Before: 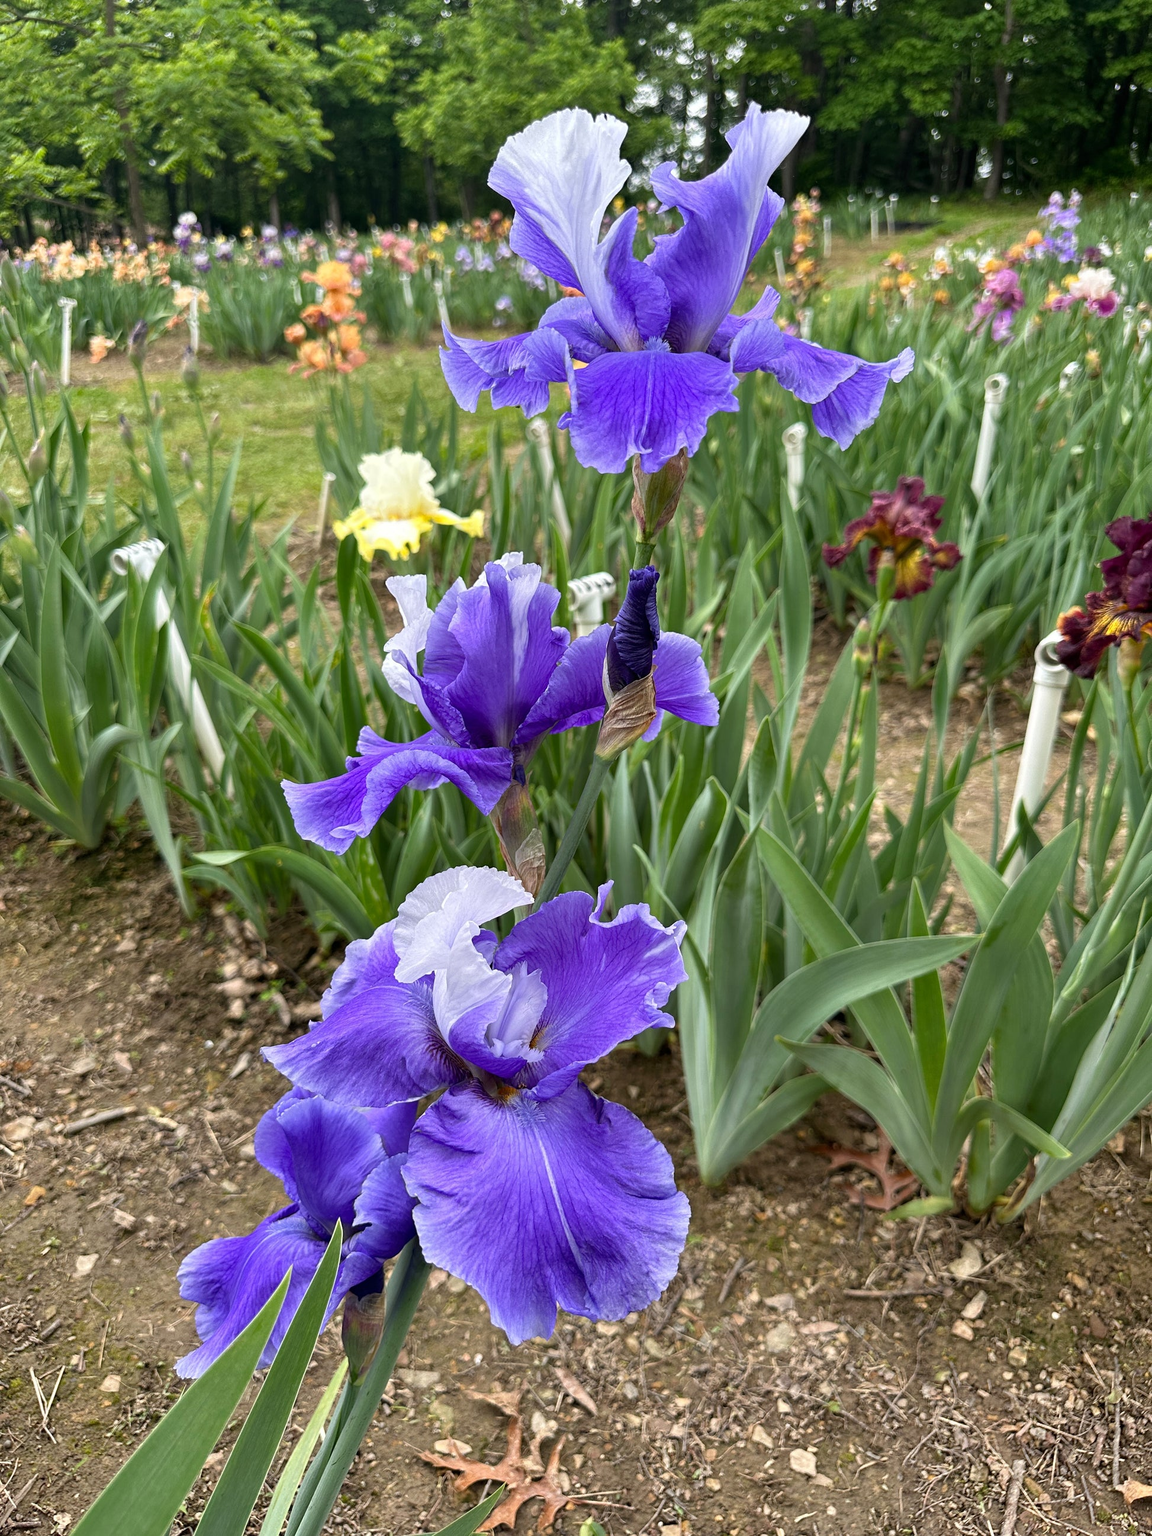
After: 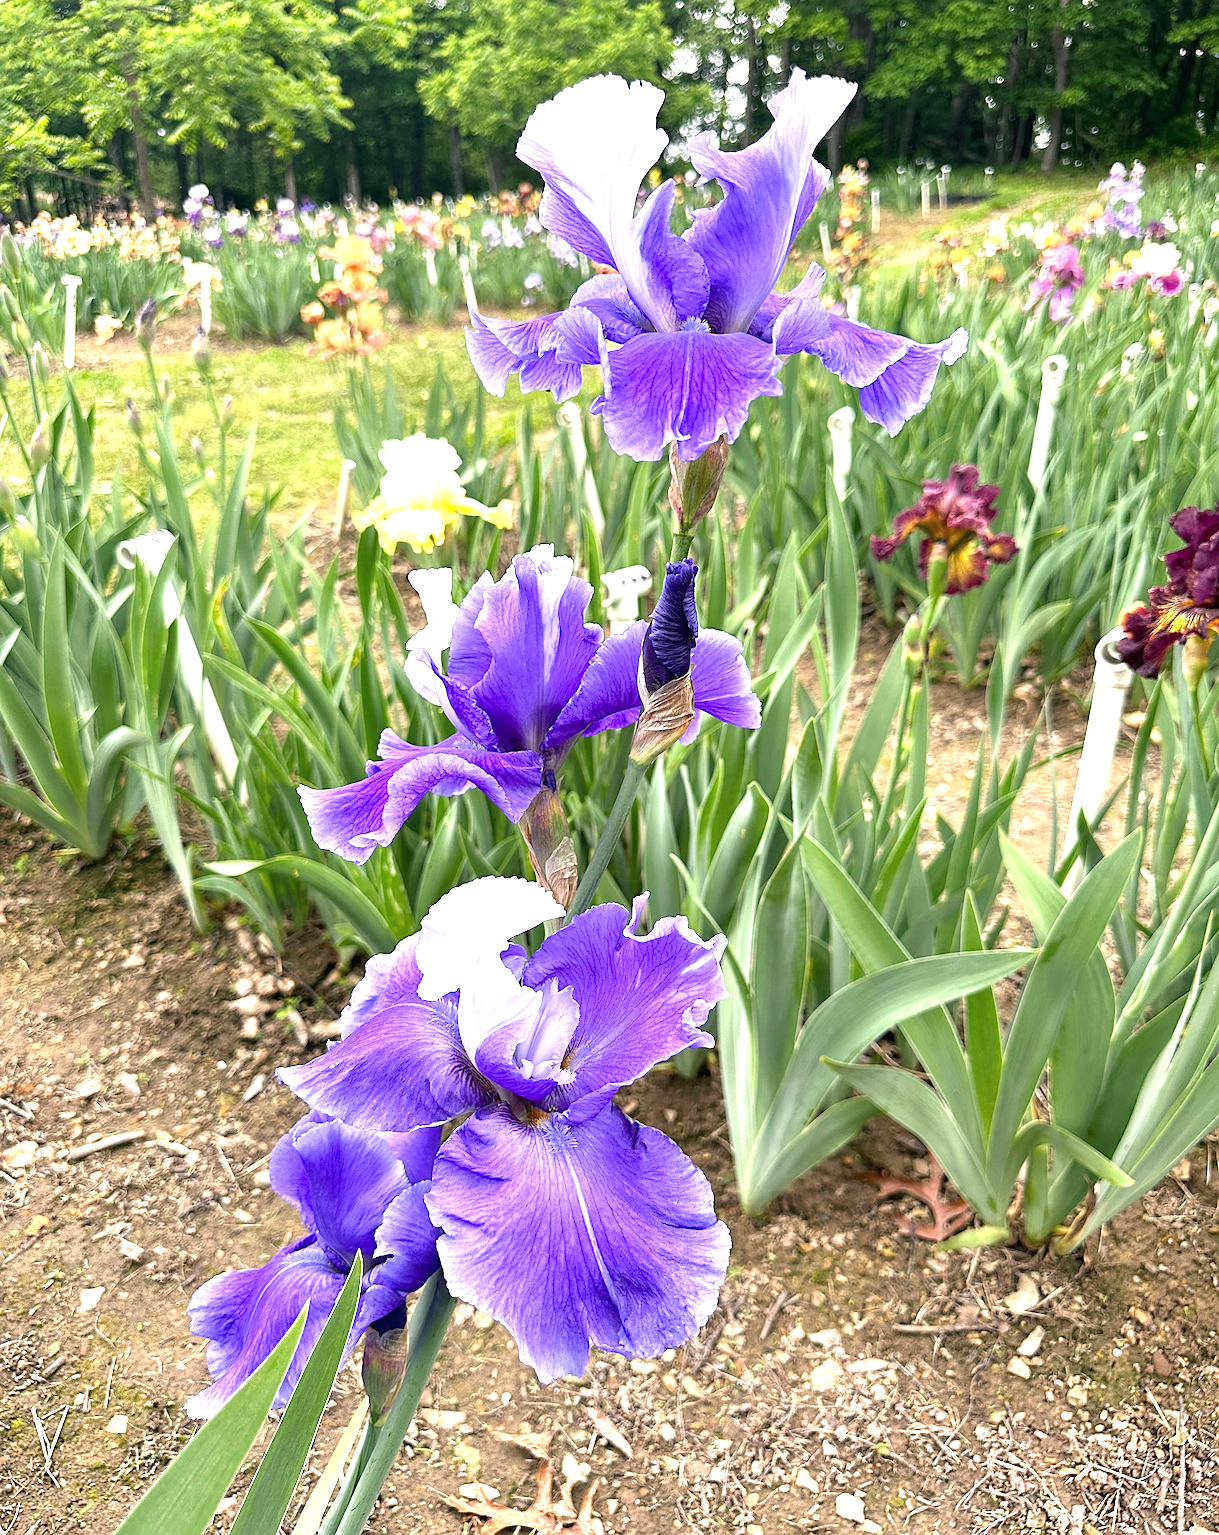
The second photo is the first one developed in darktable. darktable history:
crop and rotate: top 2.479%, bottom 3.018%
color balance rgb: shadows lift › chroma 1.41%, shadows lift › hue 260°, power › chroma 0.5%, power › hue 260°, highlights gain › chroma 1%, highlights gain › hue 27°, saturation formula JzAzBz (2021)
sharpen: on, module defaults
exposure: black level correction 0, exposure 1.2 EV, compensate highlight preservation false
